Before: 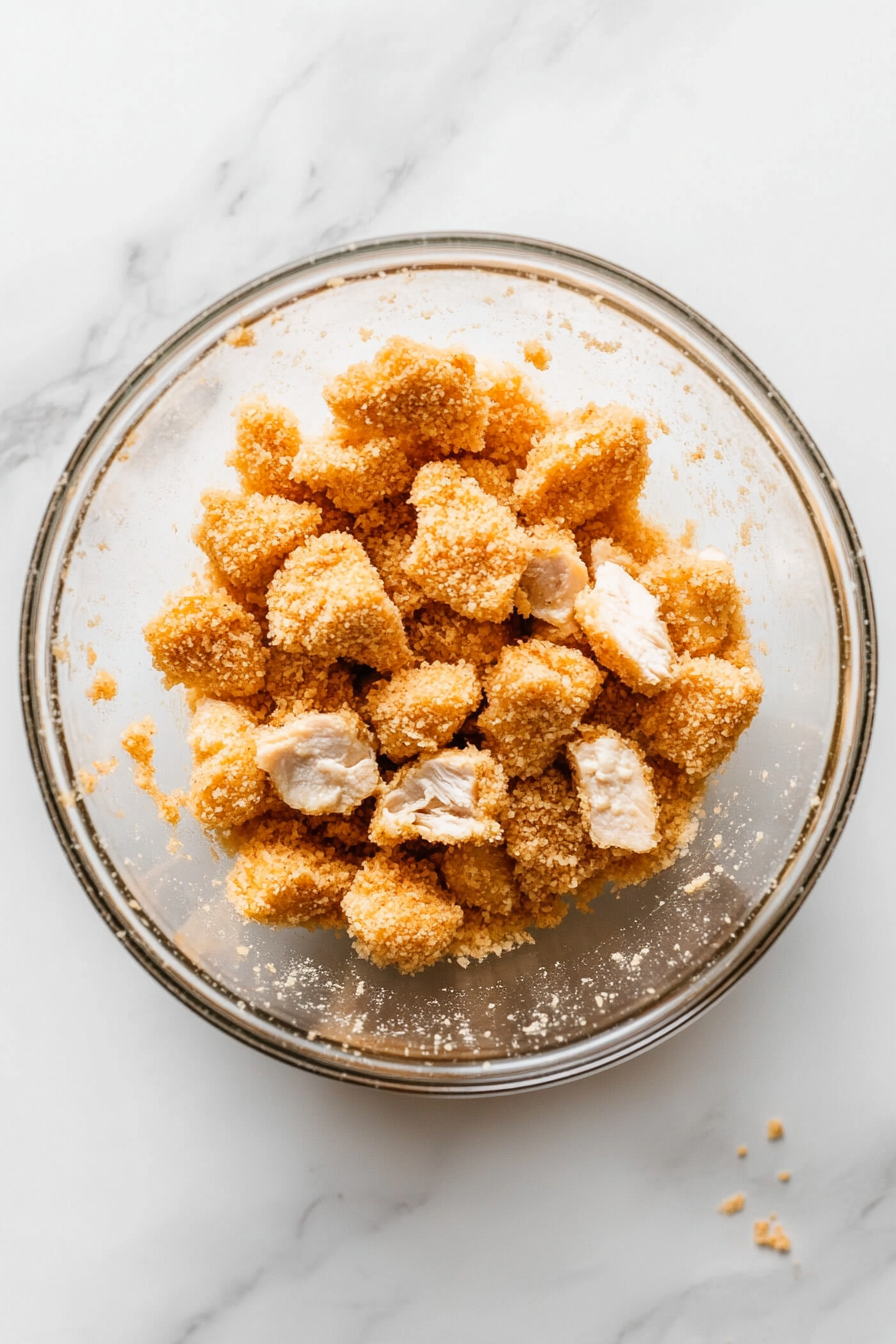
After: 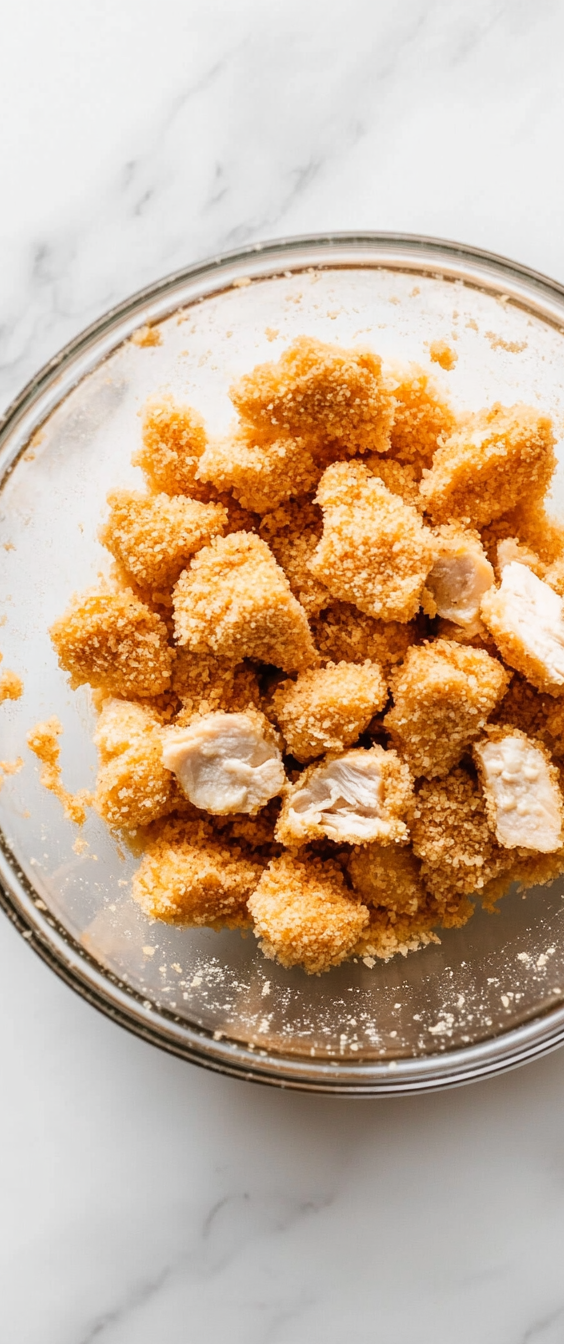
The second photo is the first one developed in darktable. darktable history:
crop: left 10.498%, right 26.487%
